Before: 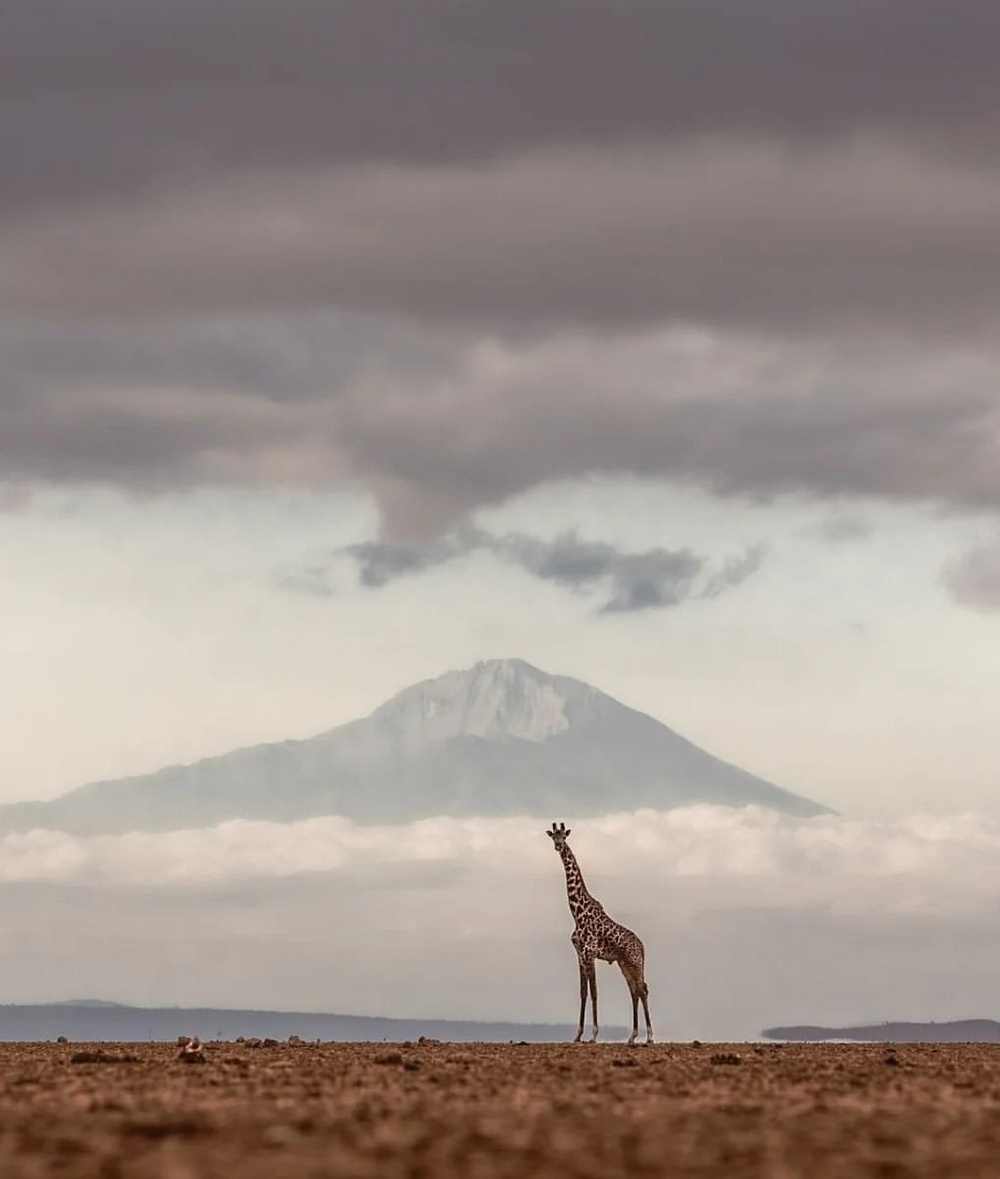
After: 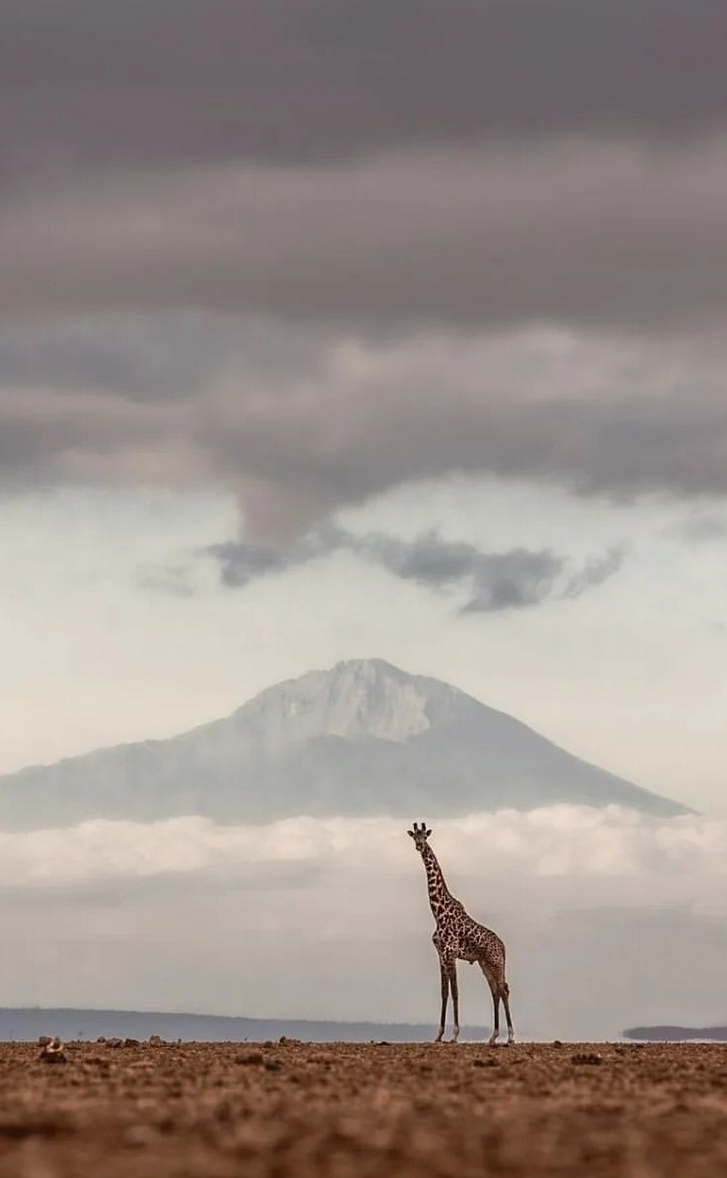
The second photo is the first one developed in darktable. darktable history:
crop: left 13.916%, top 0%, right 13.329%
